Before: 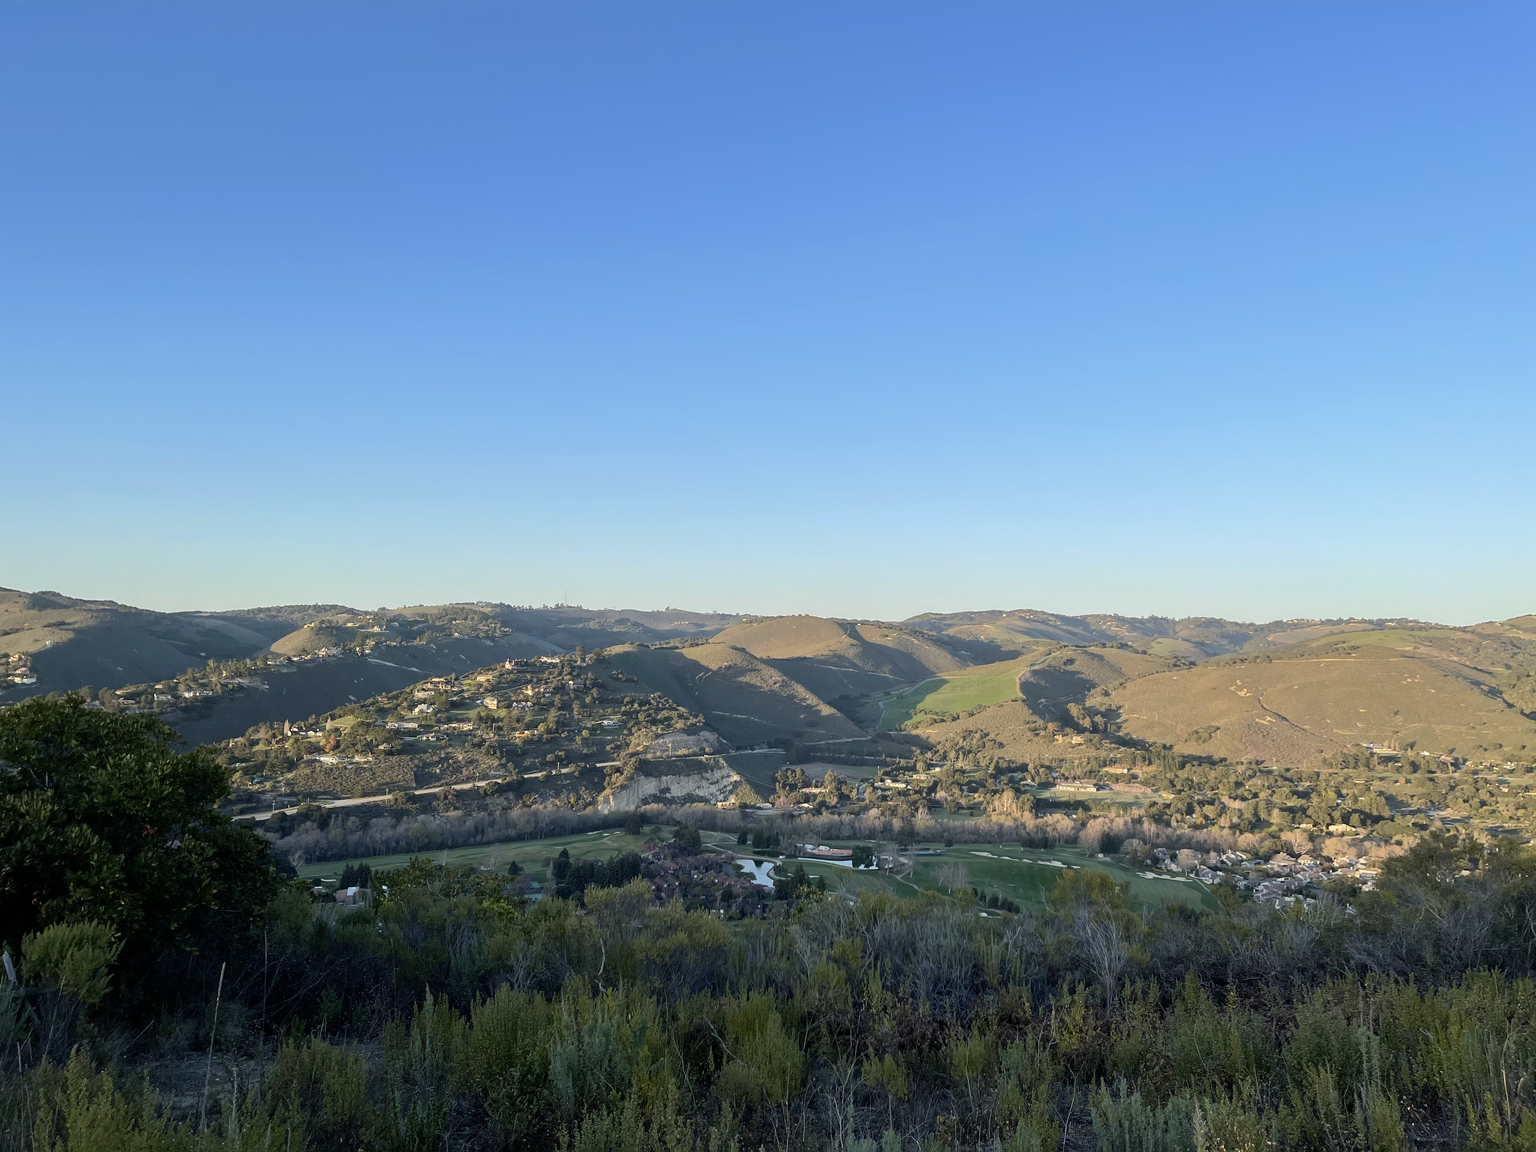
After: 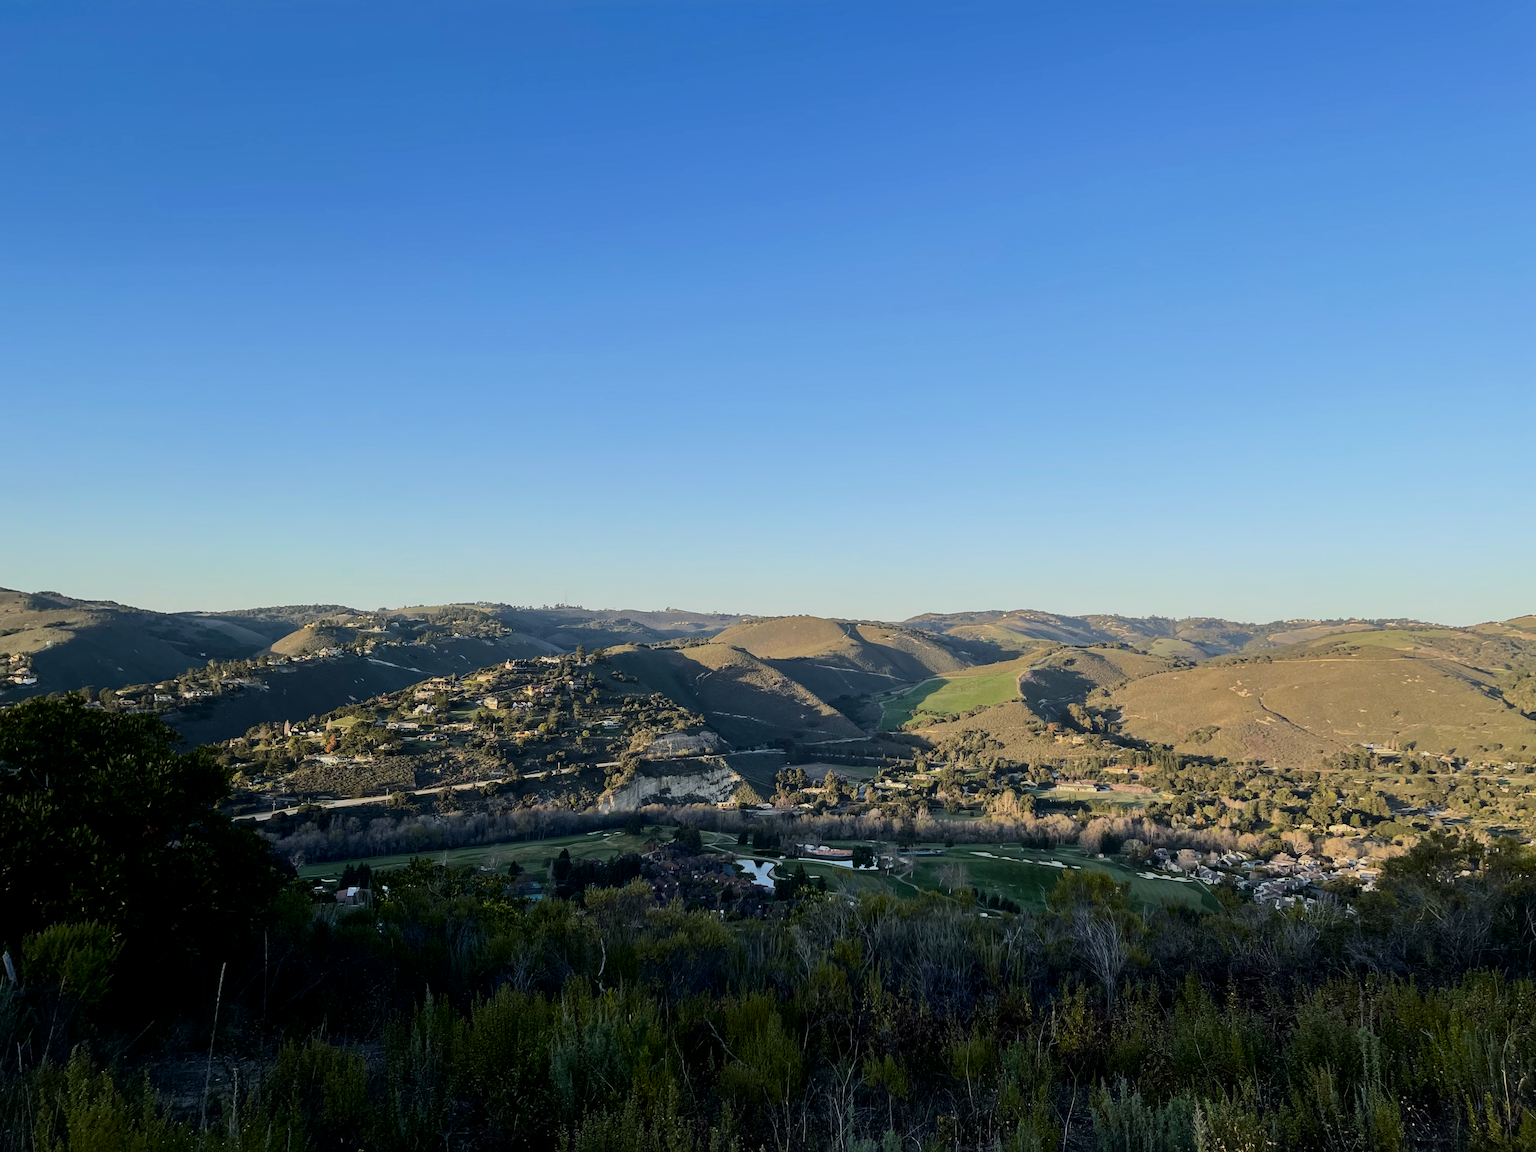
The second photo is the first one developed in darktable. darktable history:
filmic rgb: black relative exposure -7.92 EV, white relative exposure 4.13 EV, threshold 3 EV, hardness 4.02, latitude 51.22%, contrast 1.013, shadows ↔ highlights balance 5.35%, color science v5 (2021), contrast in shadows safe, contrast in highlights safe, enable highlight reconstruction true
contrast brightness saturation: contrast 0.19, brightness -0.11, saturation 0.21
